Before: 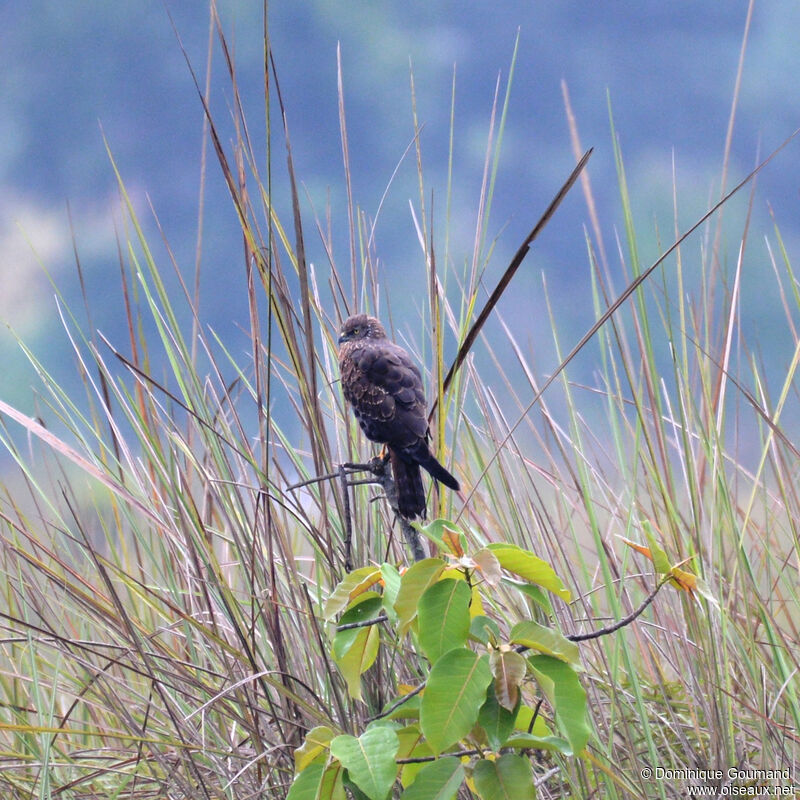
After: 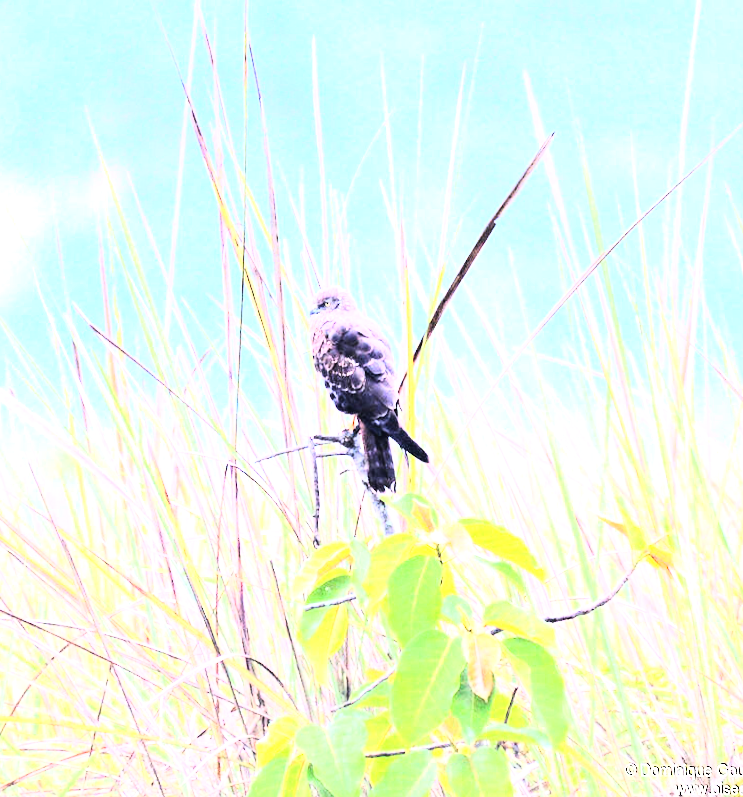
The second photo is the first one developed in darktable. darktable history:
rotate and perspective: rotation 0.215°, lens shift (vertical) -0.139, crop left 0.069, crop right 0.939, crop top 0.002, crop bottom 0.996
exposure: black level correction 0, exposure 1.741 EV, compensate exposure bias true, compensate highlight preservation false
tone equalizer: on, module defaults
rgb curve: curves: ch0 [(0, 0) (0.21, 0.15) (0.24, 0.21) (0.5, 0.75) (0.75, 0.96) (0.89, 0.99) (1, 1)]; ch1 [(0, 0.02) (0.21, 0.13) (0.25, 0.2) (0.5, 0.67) (0.75, 0.9) (0.89, 0.97) (1, 1)]; ch2 [(0, 0.02) (0.21, 0.13) (0.25, 0.2) (0.5, 0.67) (0.75, 0.9) (0.89, 0.97) (1, 1)], compensate middle gray true
